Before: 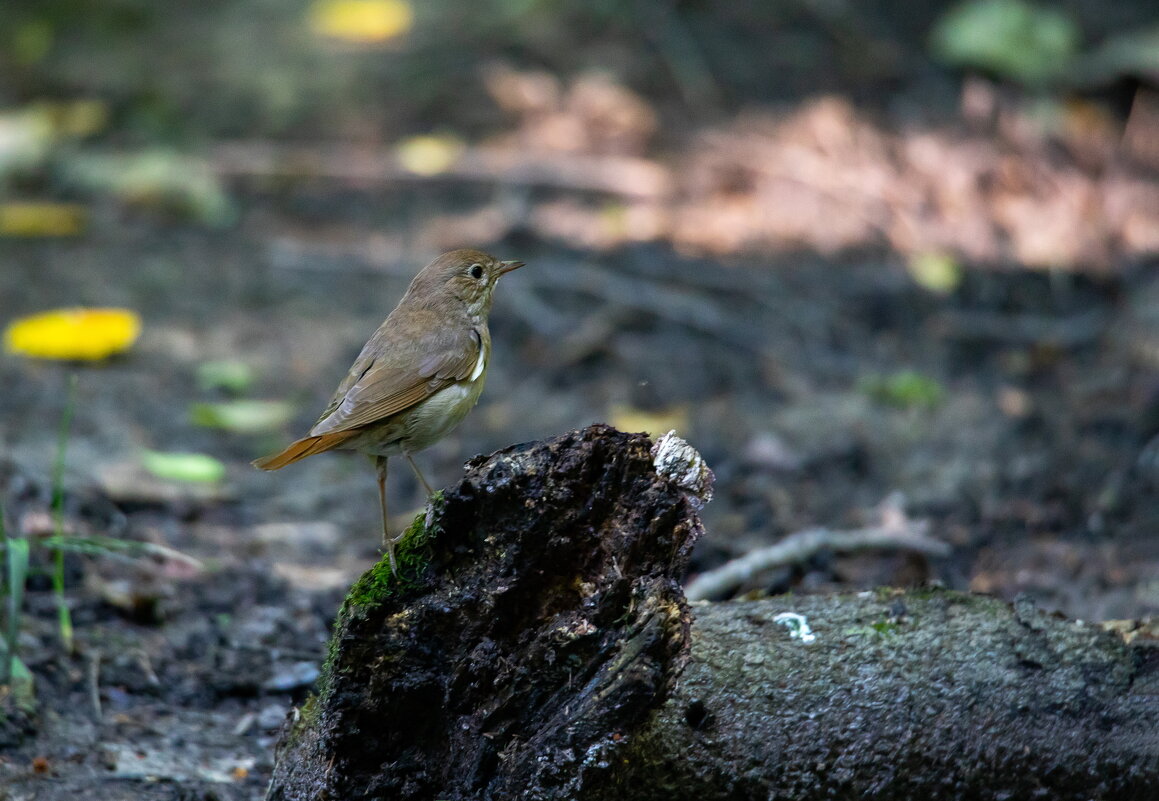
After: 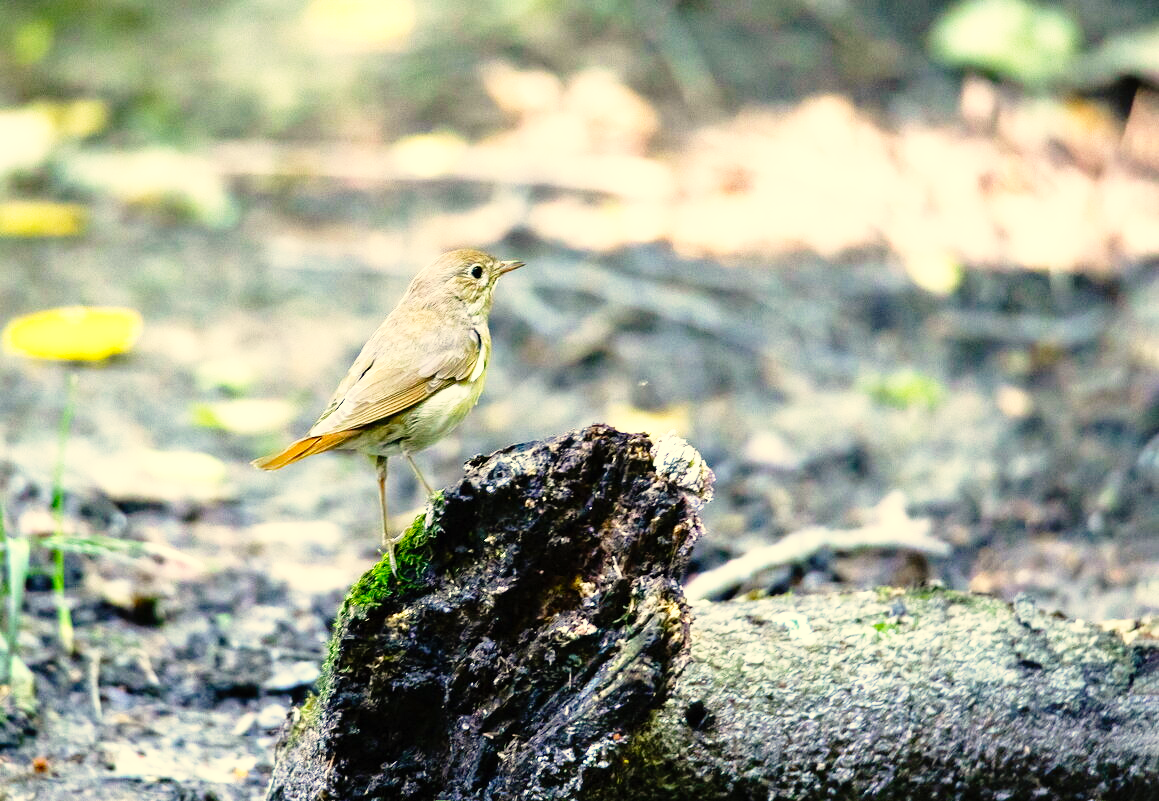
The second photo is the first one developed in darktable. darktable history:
exposure: black level correction 0, exposure 1.102 EV, compensate exposure bias true, compensate highlight preservation false
color correction: highlights a* 1.27, highlights b* 17.19
base curve: curves: ch0 [(0, 0) (0.012, 0.01) (0.073, 0.168) (0.31, 0.711) (0.645, 0.957) (1, 1)], preserve colors none
